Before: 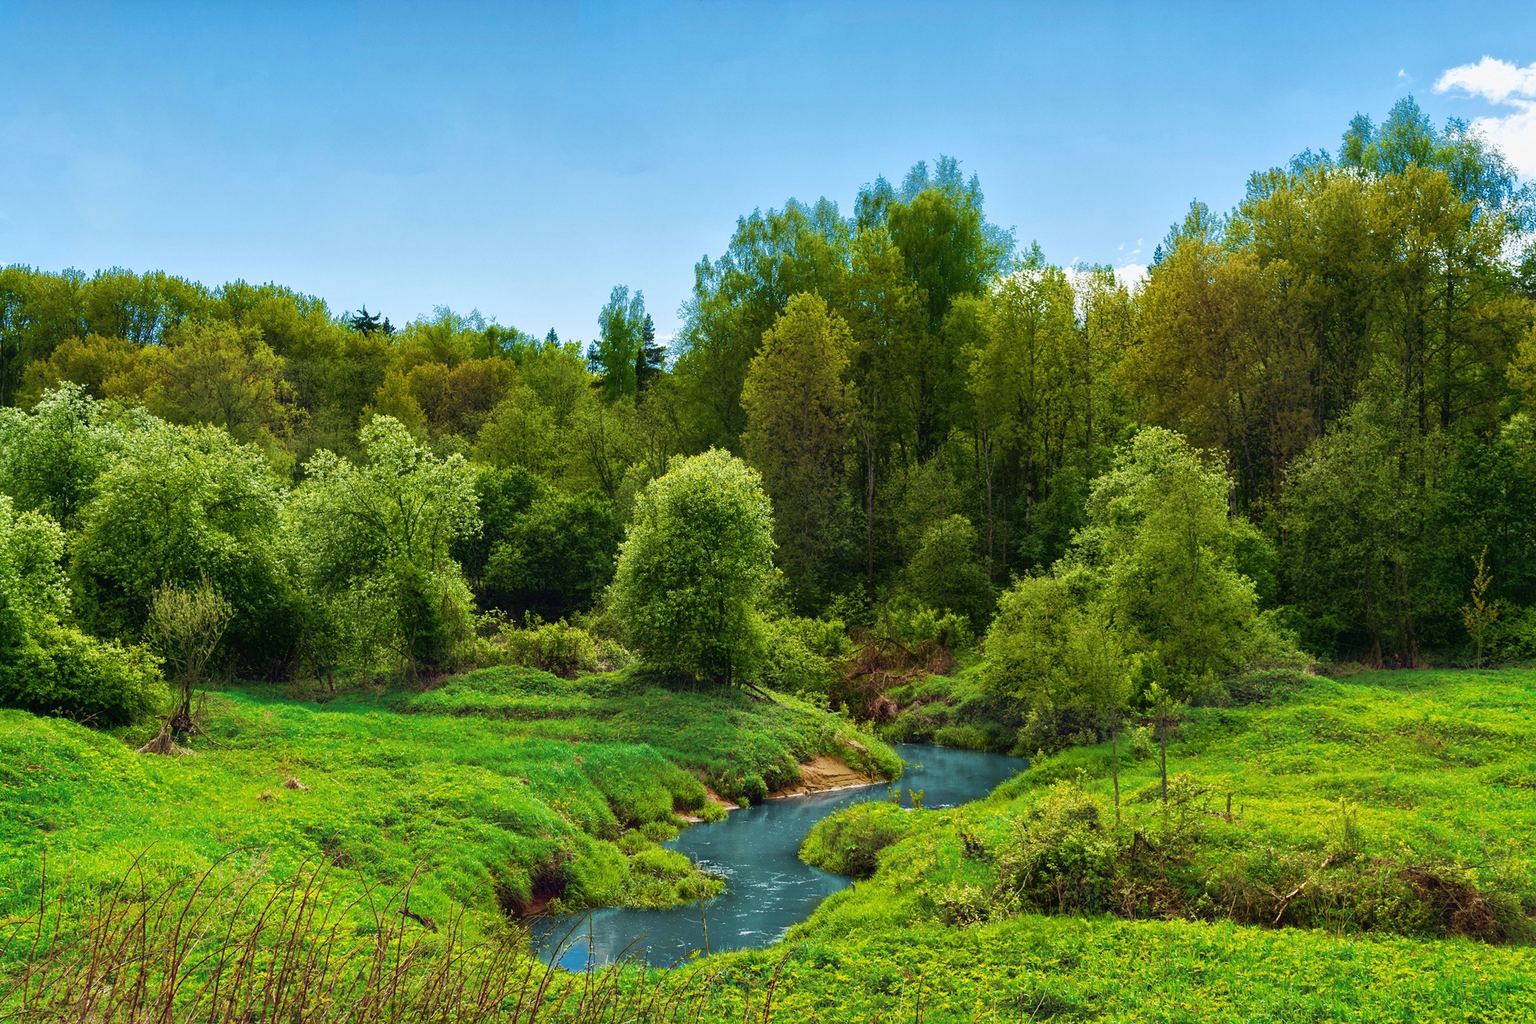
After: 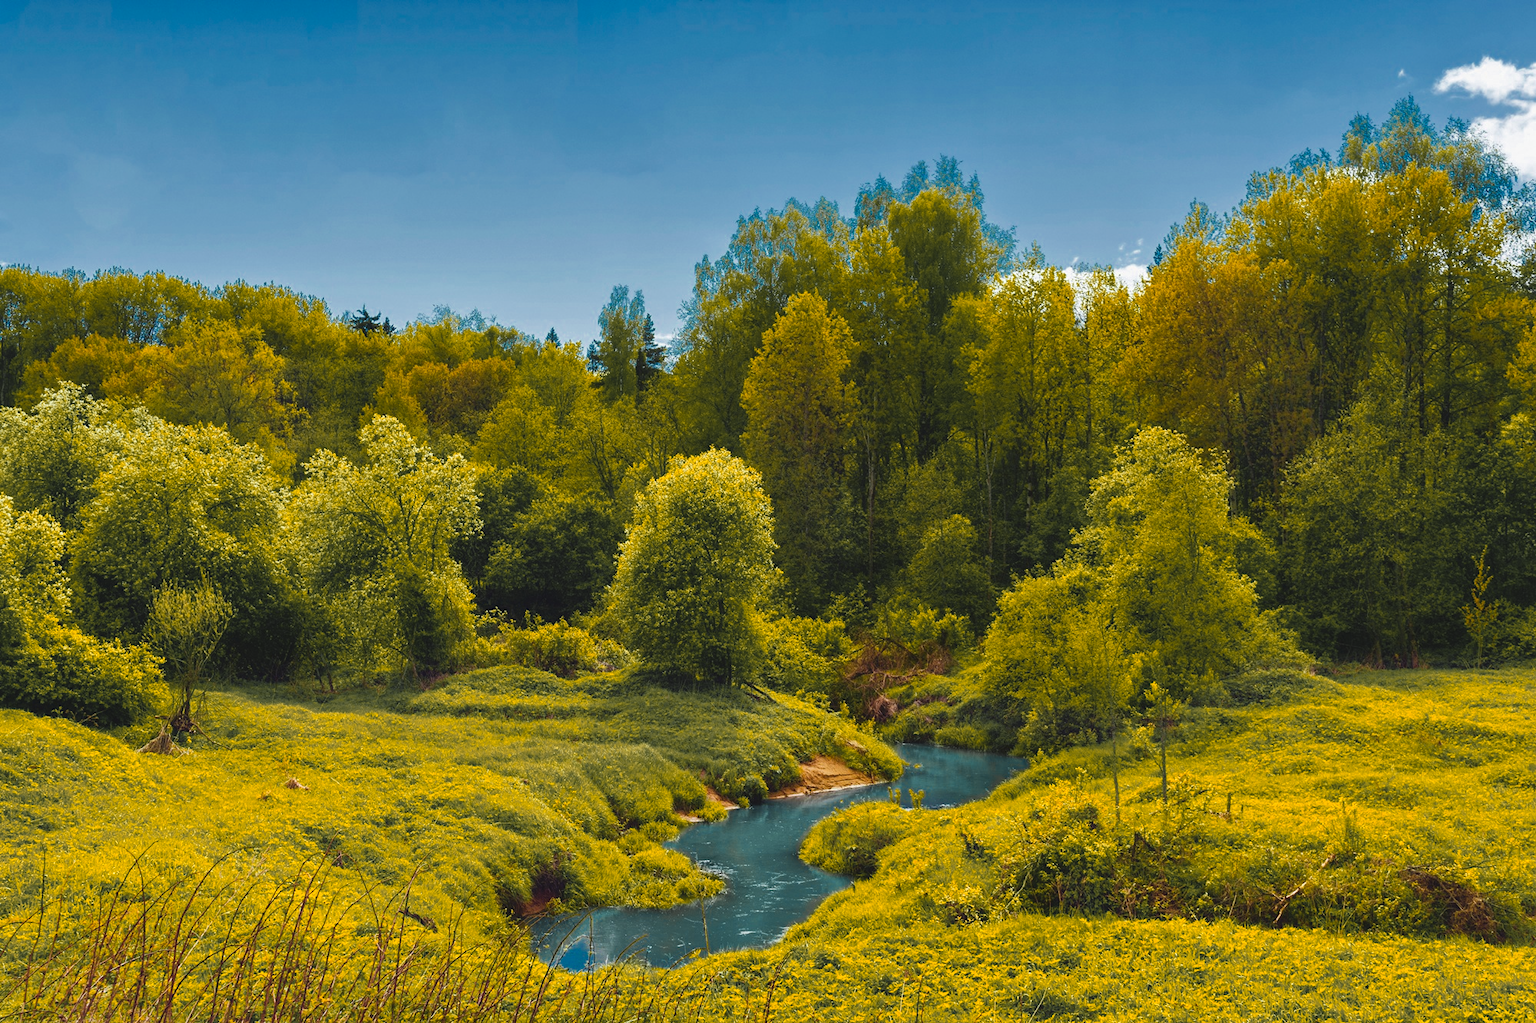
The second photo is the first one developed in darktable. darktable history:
color balance rgb: global offset › luminance 0.709%, perceptual saturation grading › global saturation -3.701%, perceptual saturation grading › shadows -2.67%
color zones: curves: ch0 [(0, 0.499) (0.143, 0.5) (0.286, 0.5) (0.429, 0.476) (0.571, 0.284) (0.714, 0.243) (0.857, 0.449) (1, 0.499)]; ch1 [(0, 0.532) (0.143, 0.645) (0.286, 0.696) (0.429, 0.211) (0.571, 0.504) (0.714, 0.493) (0.857, 0.495) (1, 0.532)]; ch2 [(0, 0.5) (0.143, 0.5) (0.286, 0.427) (0.429, 0.324) (0.571, 0.5) (0.714, 0.5) (0.857, 0.5) (1, 0.5)]
